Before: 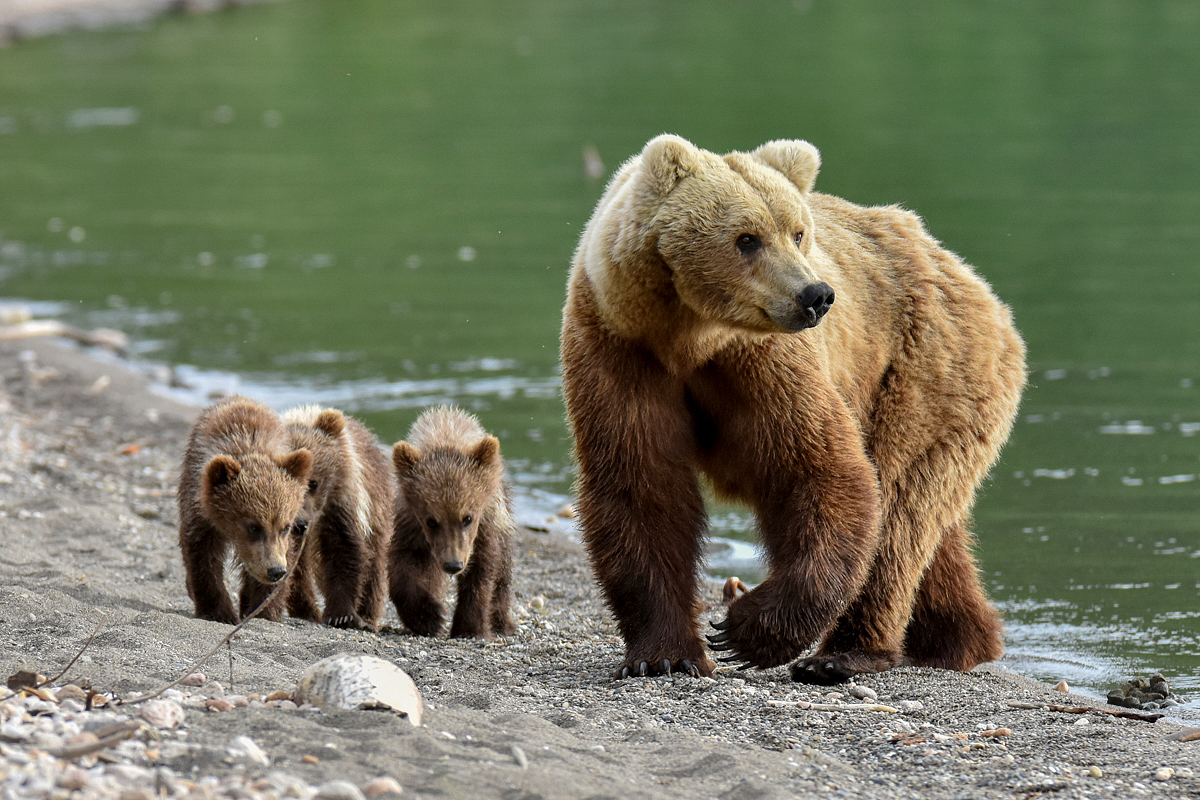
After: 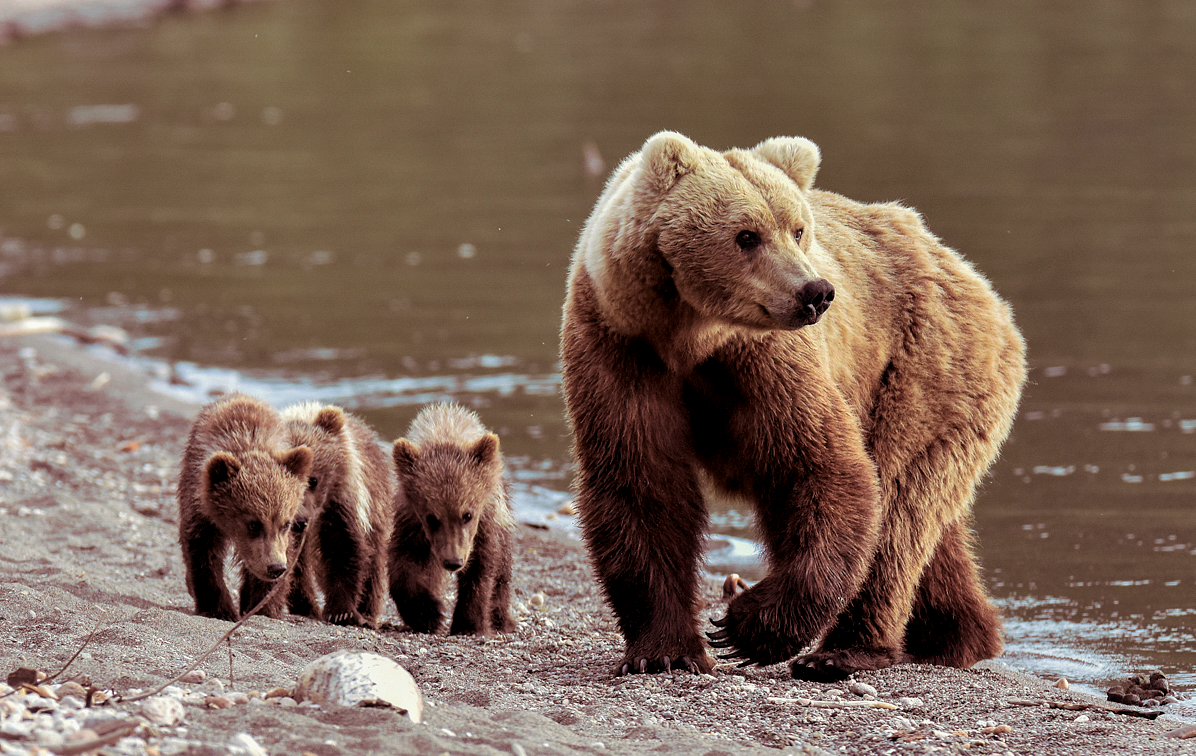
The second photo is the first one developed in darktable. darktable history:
crop: top 0.448%, right 0.264%, bottom 5.045%
exposure: black level correction 0.005, exposure 0.001 EV, compensate highlight preservation false
split-toning: on, module defaults
